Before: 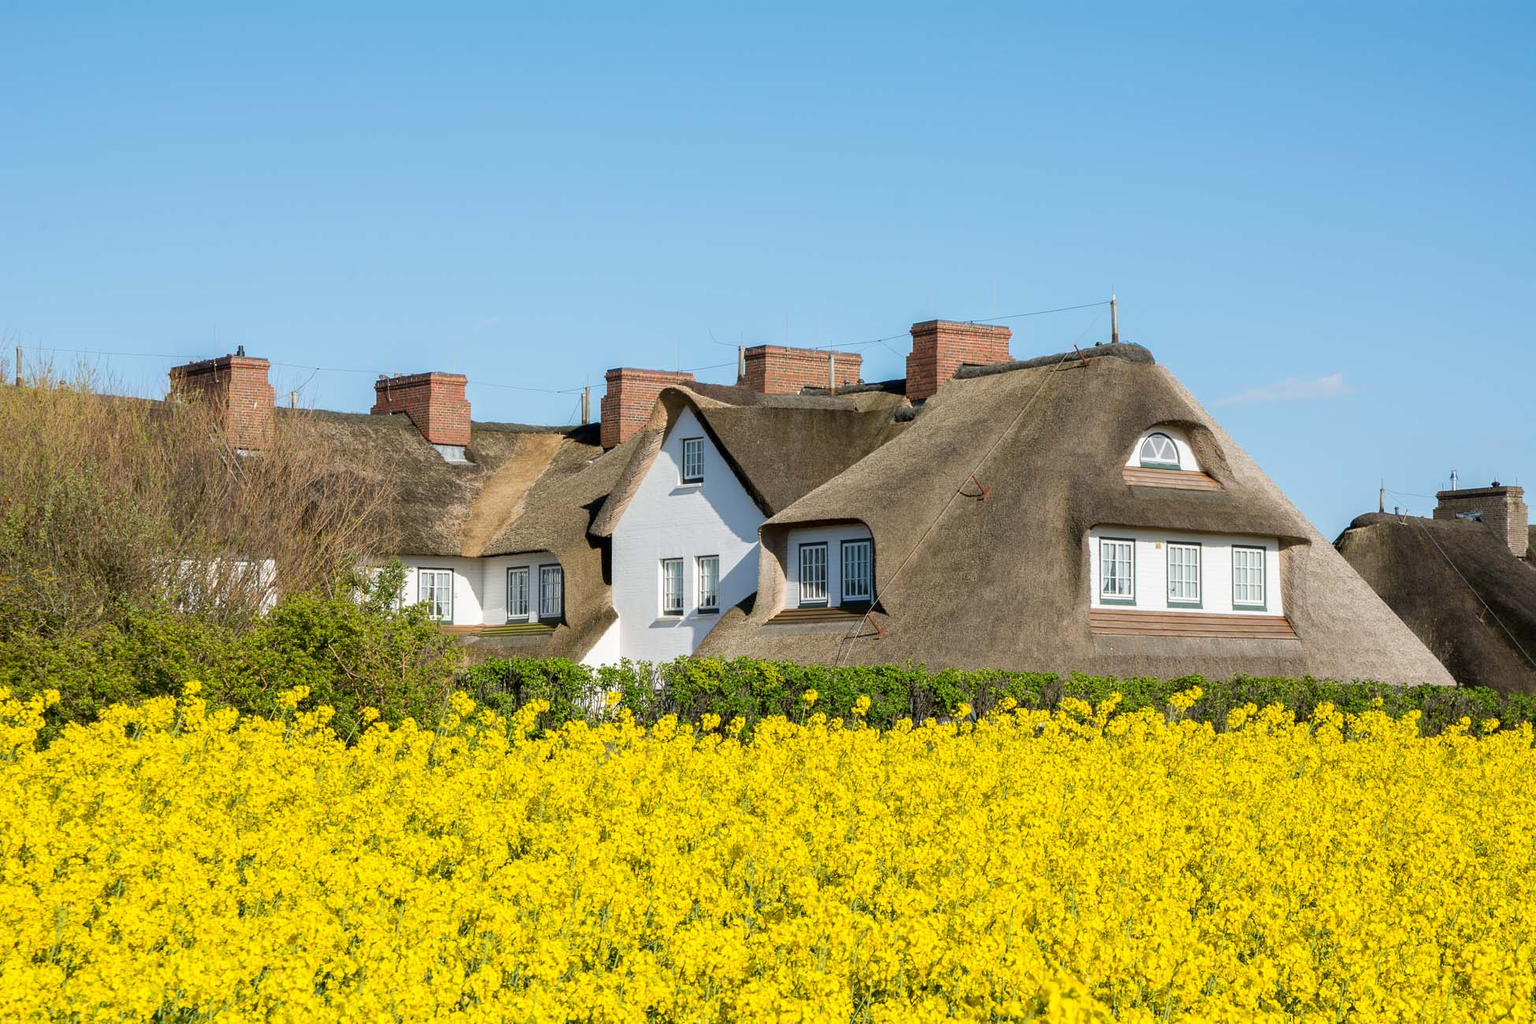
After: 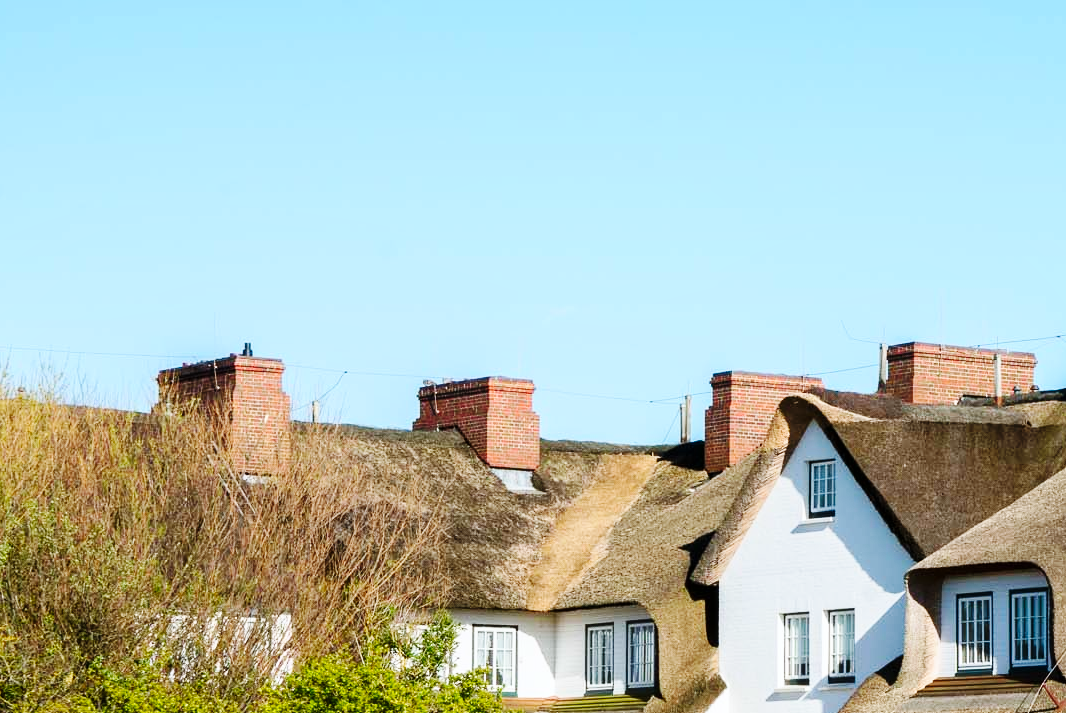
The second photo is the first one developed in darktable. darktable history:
crop and rotate: left 3.047%, top 7.509%, right 42.236%, bottom 37.598%
color calibration: output R [0.946, 0.065, -0.013, 0], output G [-0.246, 1.264, -0.017, 0], output B [0.046, -0.098, 1.05, 0], illuminant custom, x 0.344, y 0.359, temperature 5045.54 K
white balance: red 0.983, blue 1.036
base curve: curves: ch0 [(0, 0) (0.036, 0.025) (0.121, 0.166) (0.206, 0.329) (0.605, 0.79) (1, 1)], preserve colors none
shadows and highlights: shadows 0, highlights 40
